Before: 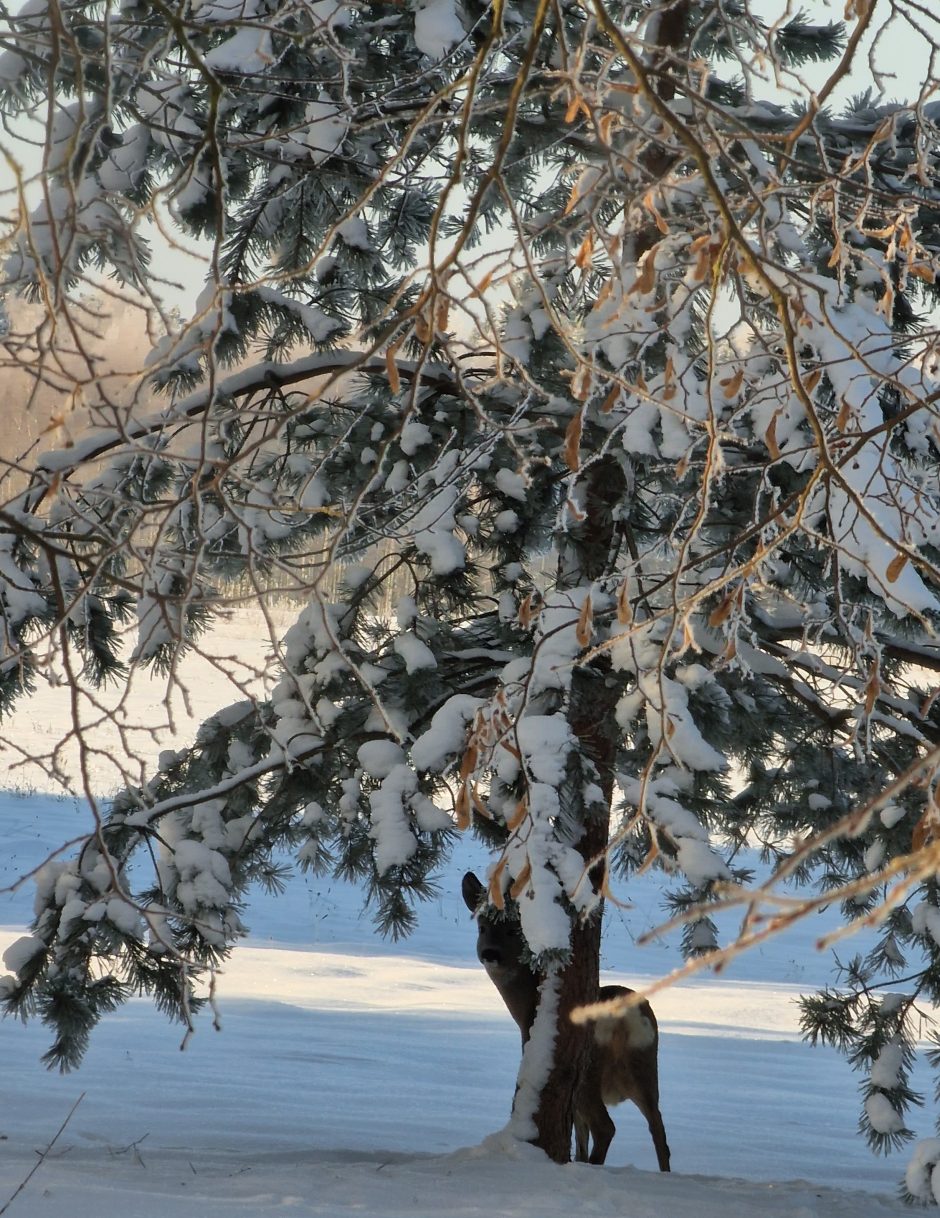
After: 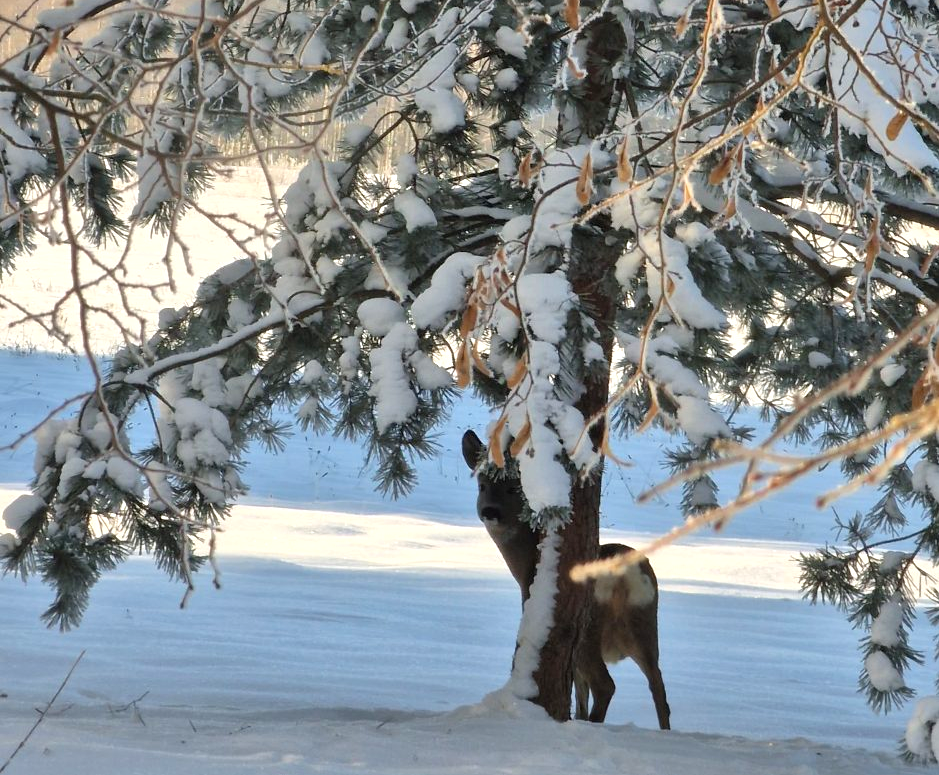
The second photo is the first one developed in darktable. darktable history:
exposure: black level correction 0, exposure 0.948 EV, compensate exposure bias true, compensate highlight preservation false
tone equalizer: -8 EV -0.001 EV, -7 EV 0.004 EV, -6 EV -0.026 EV, -5 EV 0.021 EV, -4 EV -0.007 EV, -3 EV 0.013 EV, -2 EV -0.086 EV, -1 EV -0.288 EV, +0 EV -0.574 EV, mask exposure compensation -0.492 EV
crop and rotate: top 36.352%
